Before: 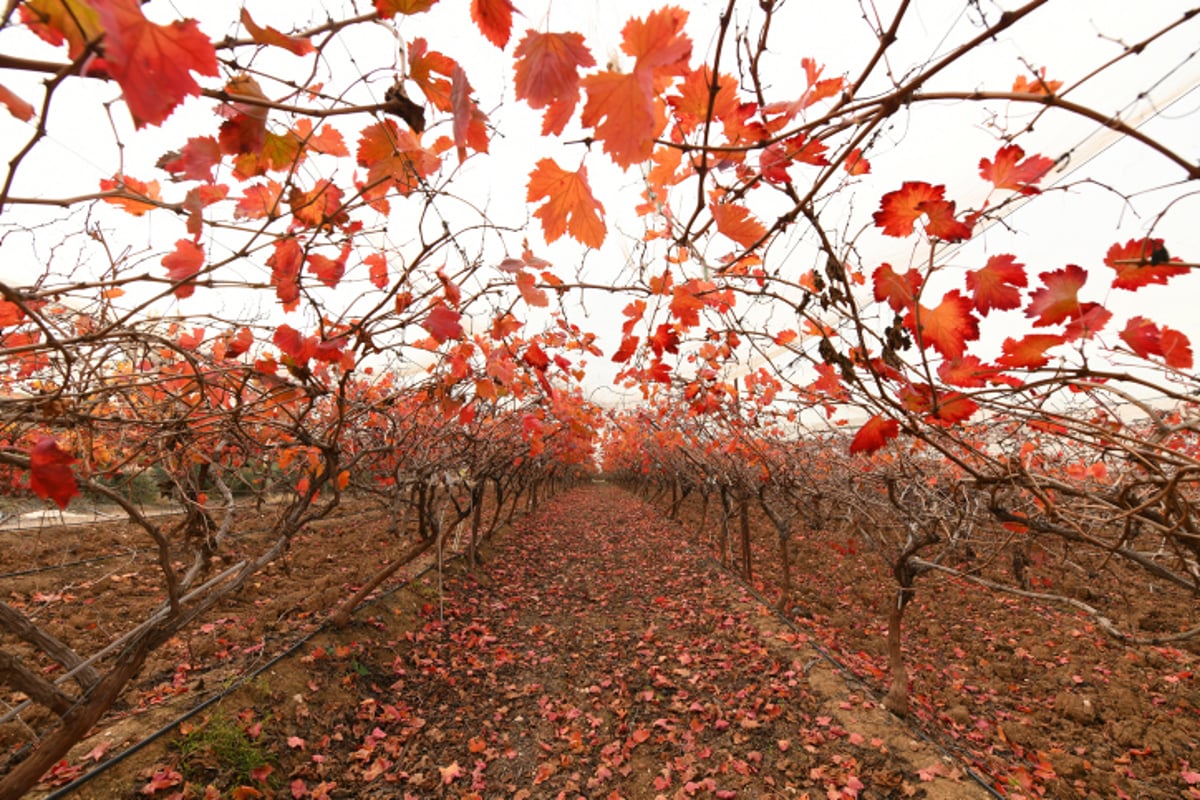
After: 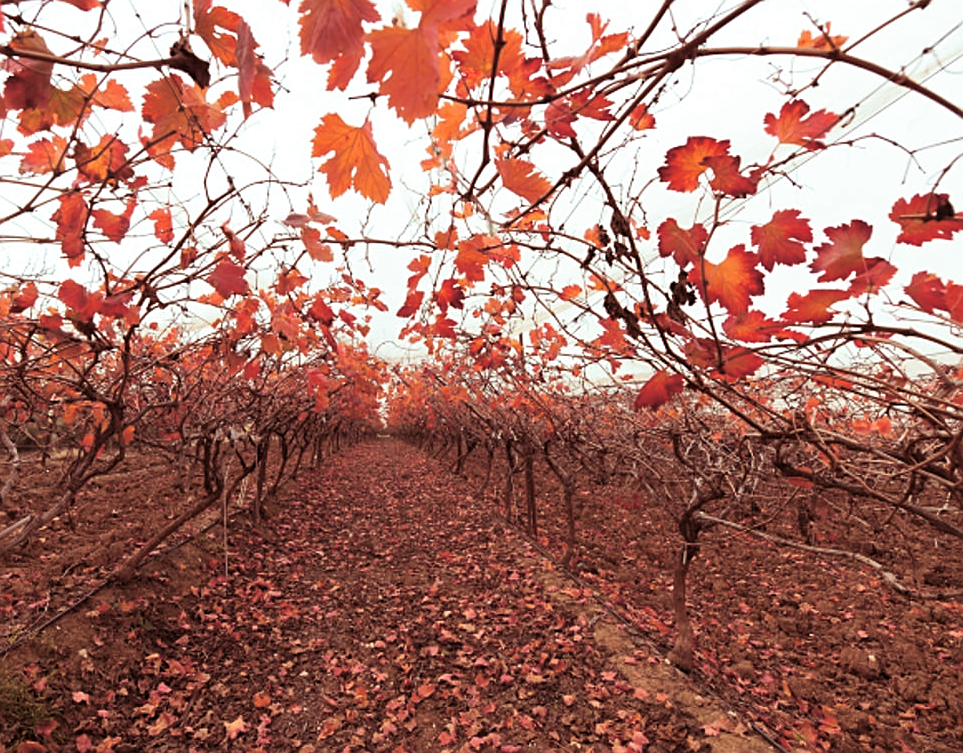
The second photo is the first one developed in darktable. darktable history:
sharpen: on, module defaults
split-toning: highlights › hue 180°
crop and rotate: left 17.959%, top 5.771%, right 1.742%
